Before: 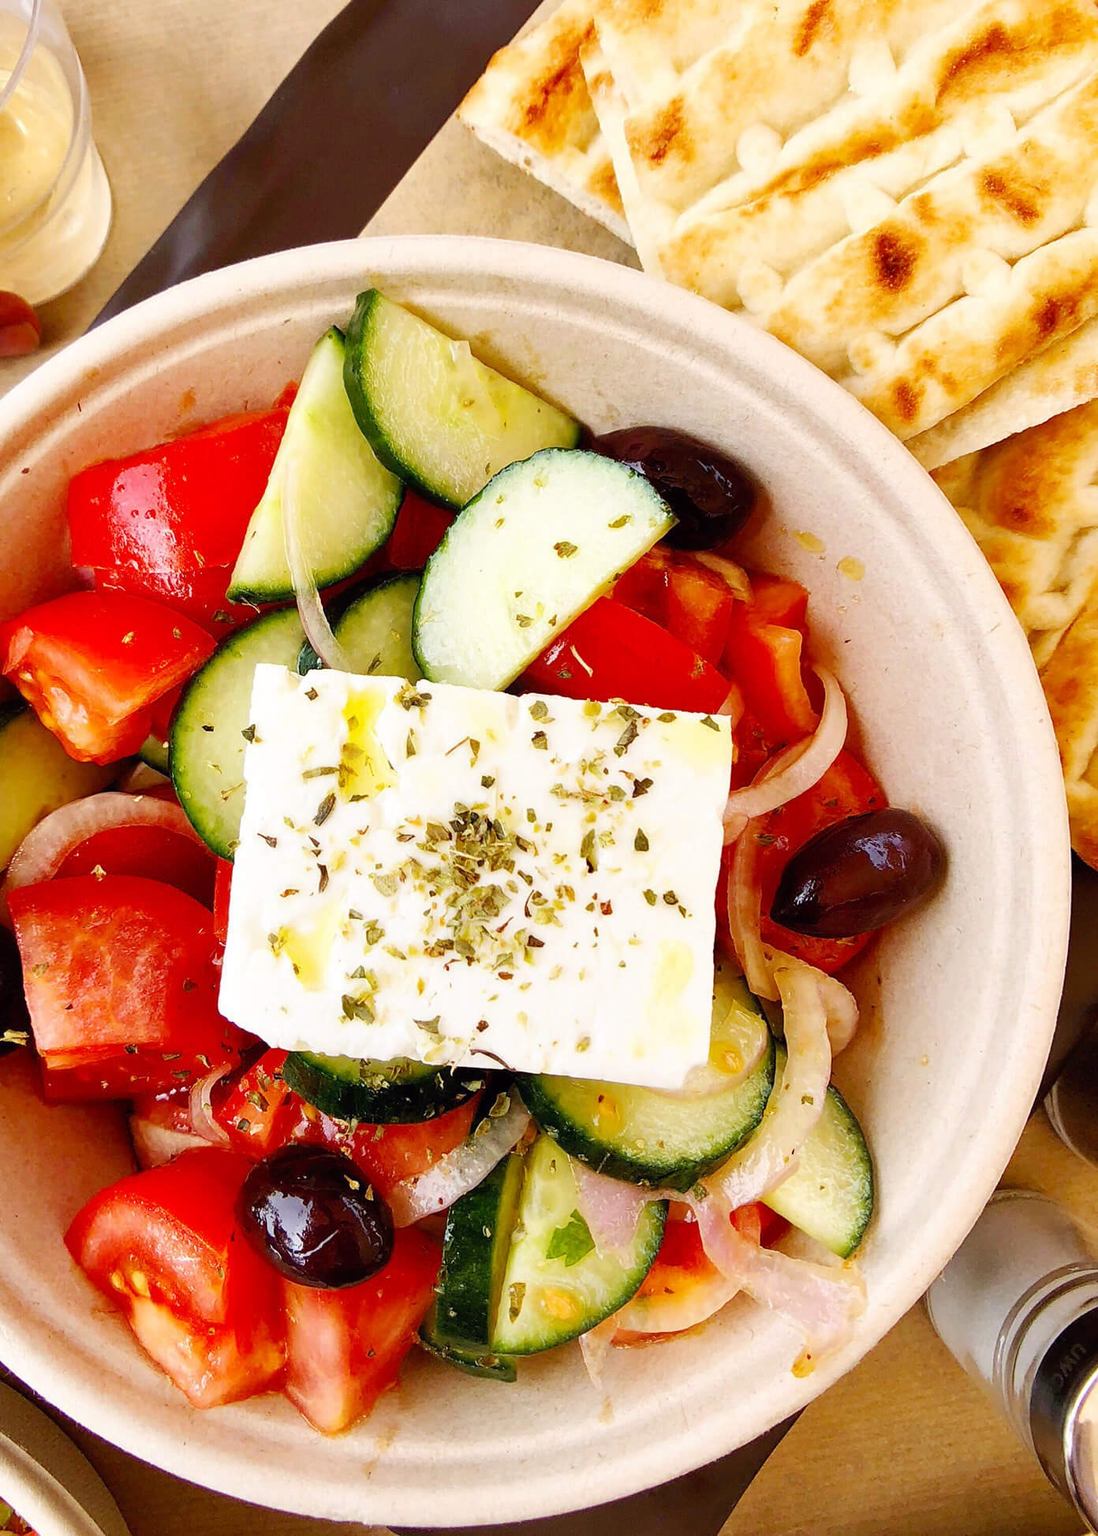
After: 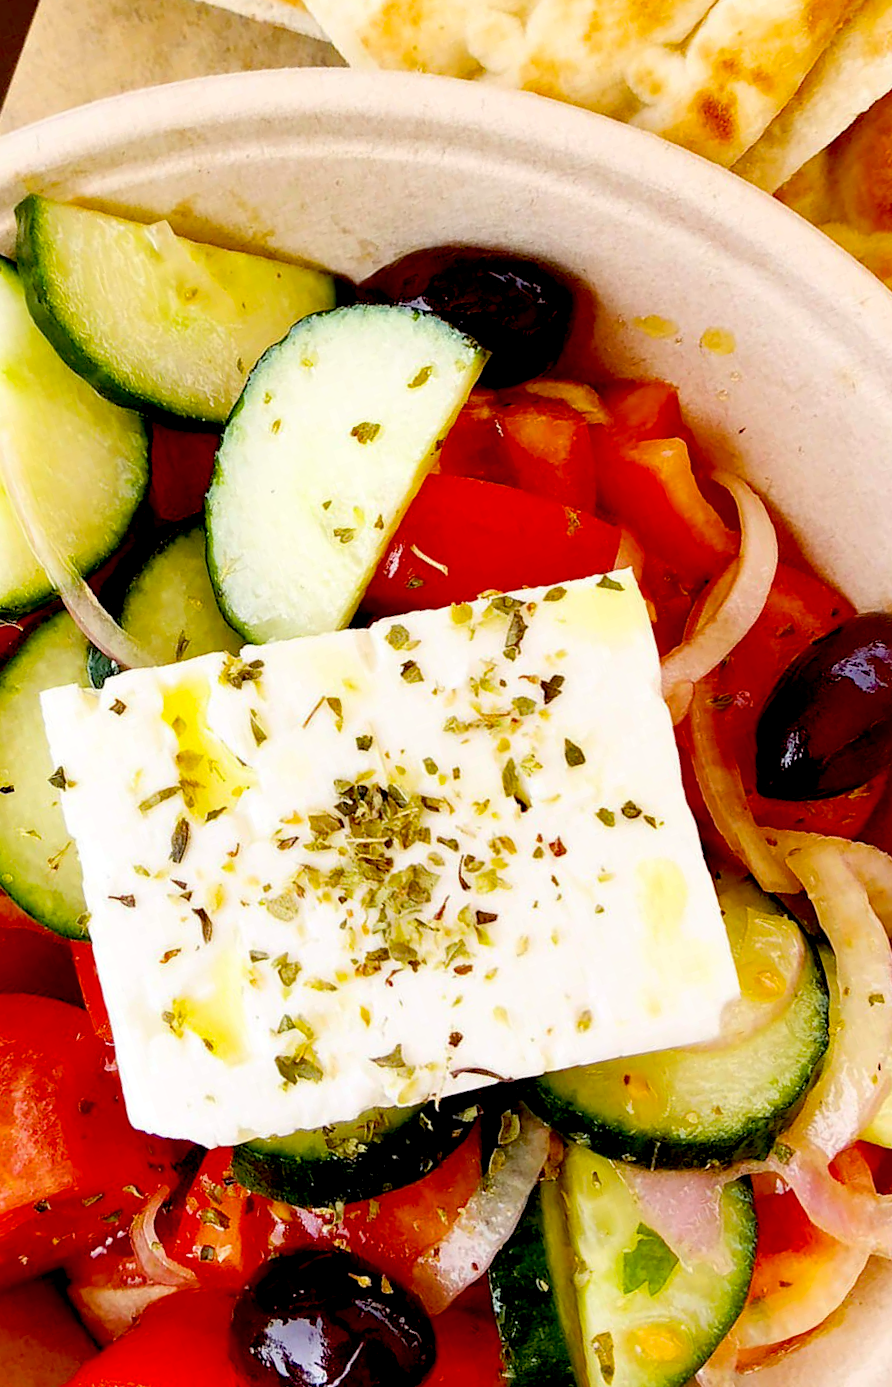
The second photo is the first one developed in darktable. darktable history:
exposure: black level correction 0.017, exposure -0.005 EV, compensate highlight preservation false
crop and rotate: angle 18.27°, left 6.91%, right 4.088%, bottom 1.123%
color balance rgb: shadows lift › chroma 3.01%, shadows lift › hue 279.76°, linear chroma grading › global chroma 14.433%, perceptual saturation grading › global saturation 0.218%
